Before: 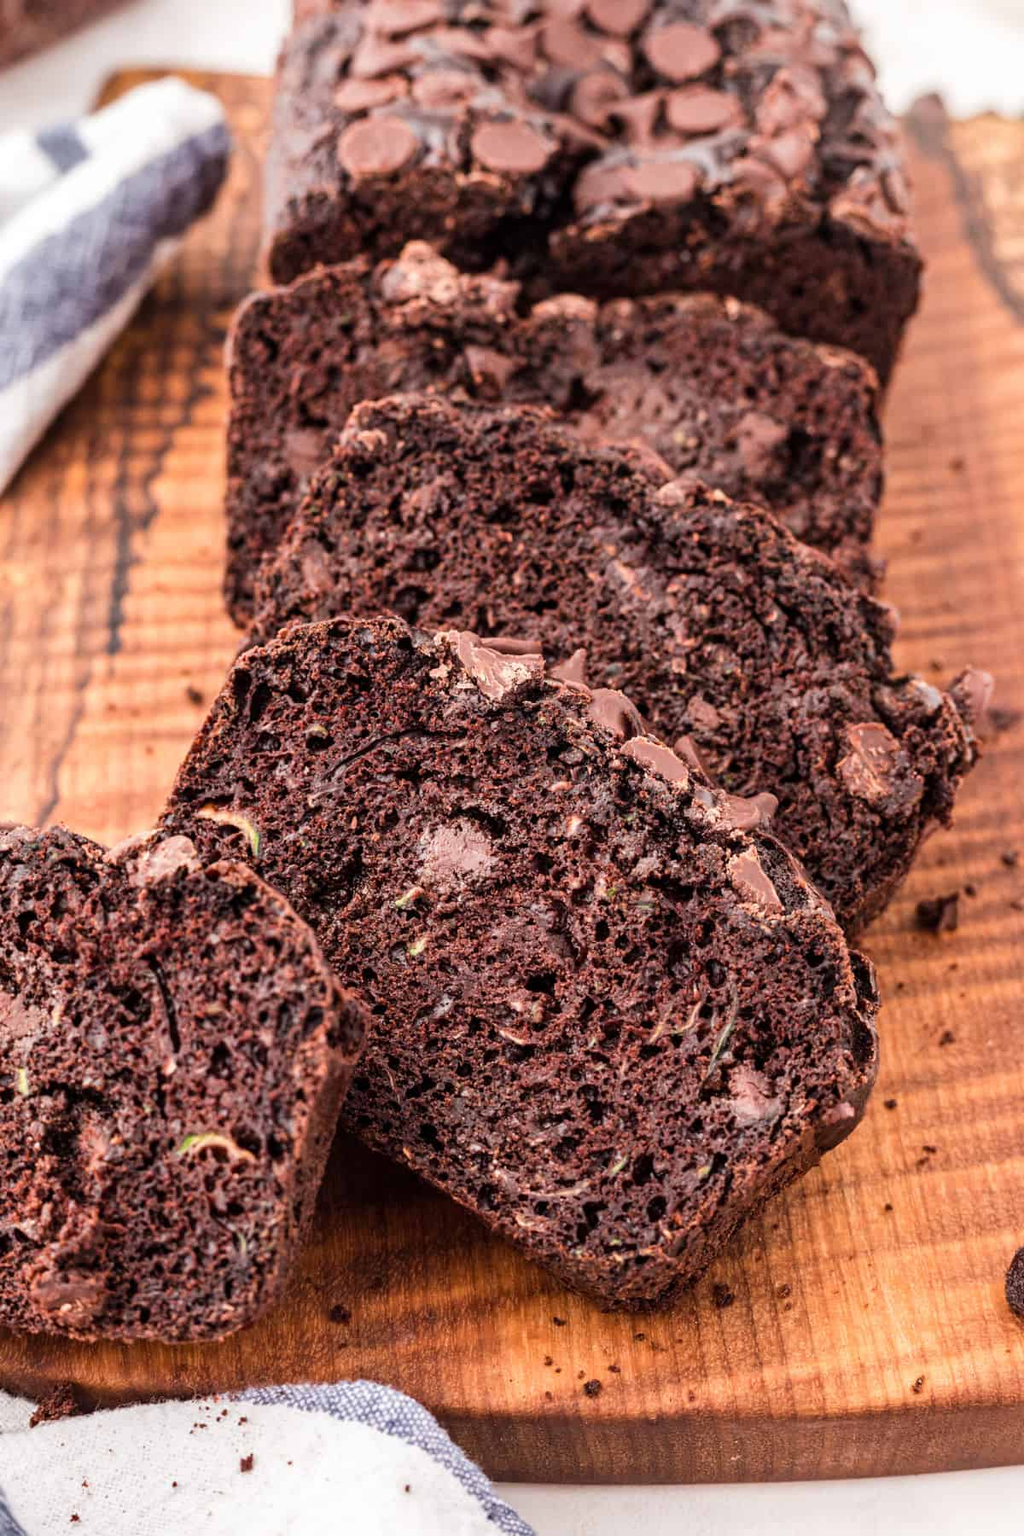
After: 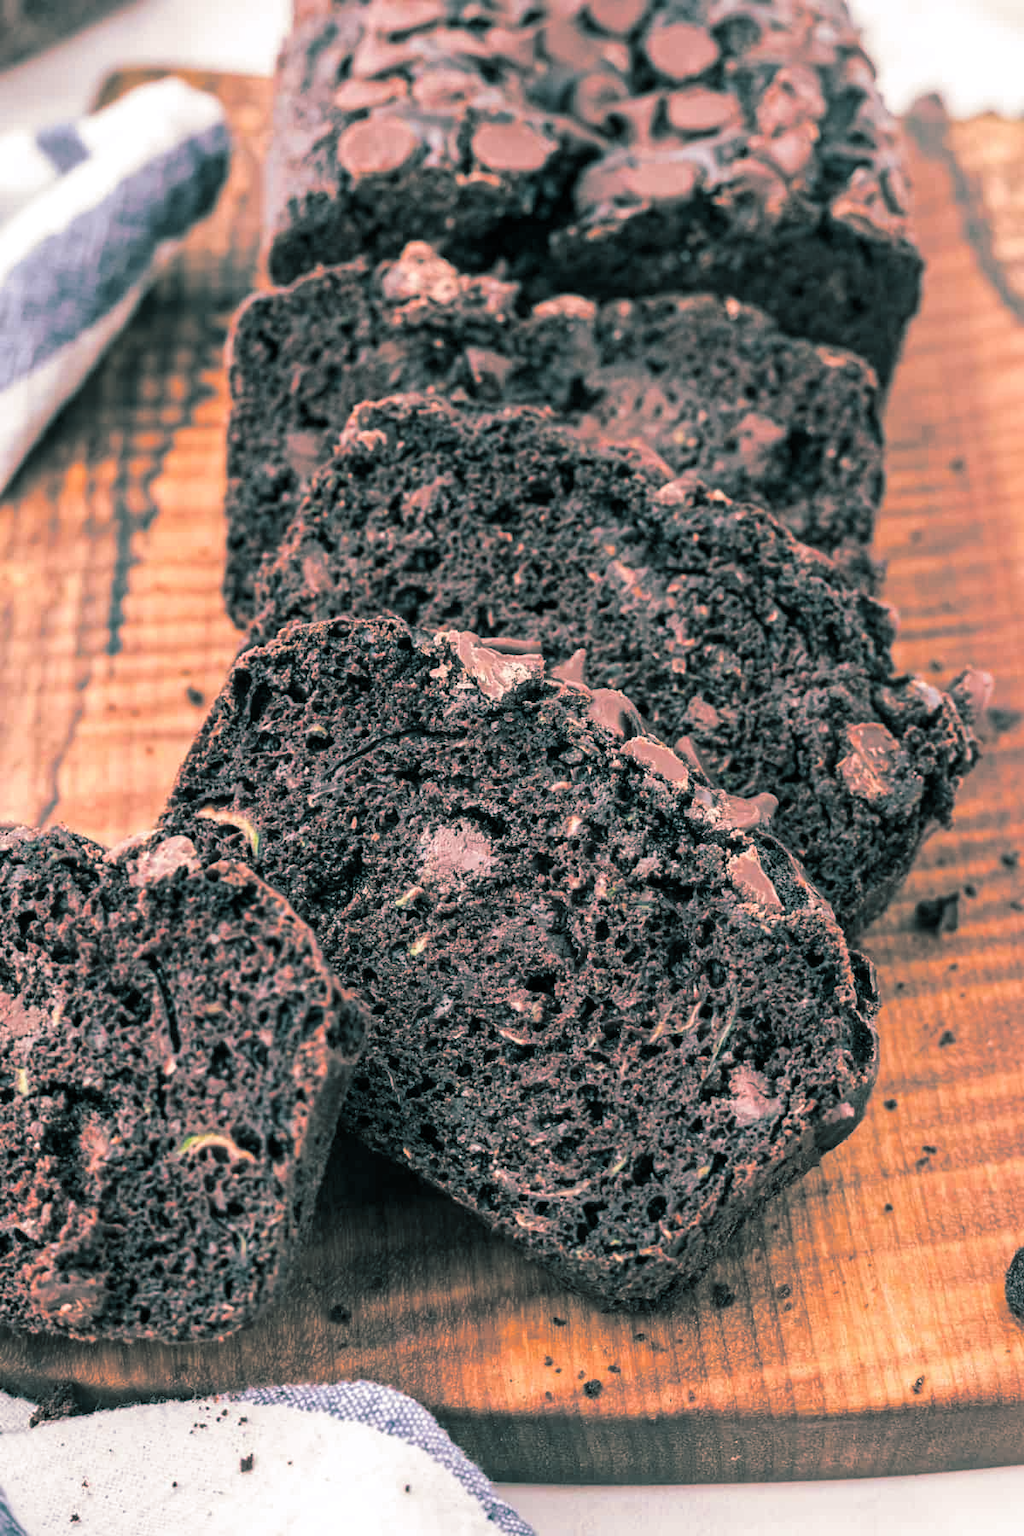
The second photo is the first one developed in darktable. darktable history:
split-toning: shadows › hue 186.43°, highlights › hue 49.29°, compress 30.29%
white balance: red 1.009, blue 1.027
